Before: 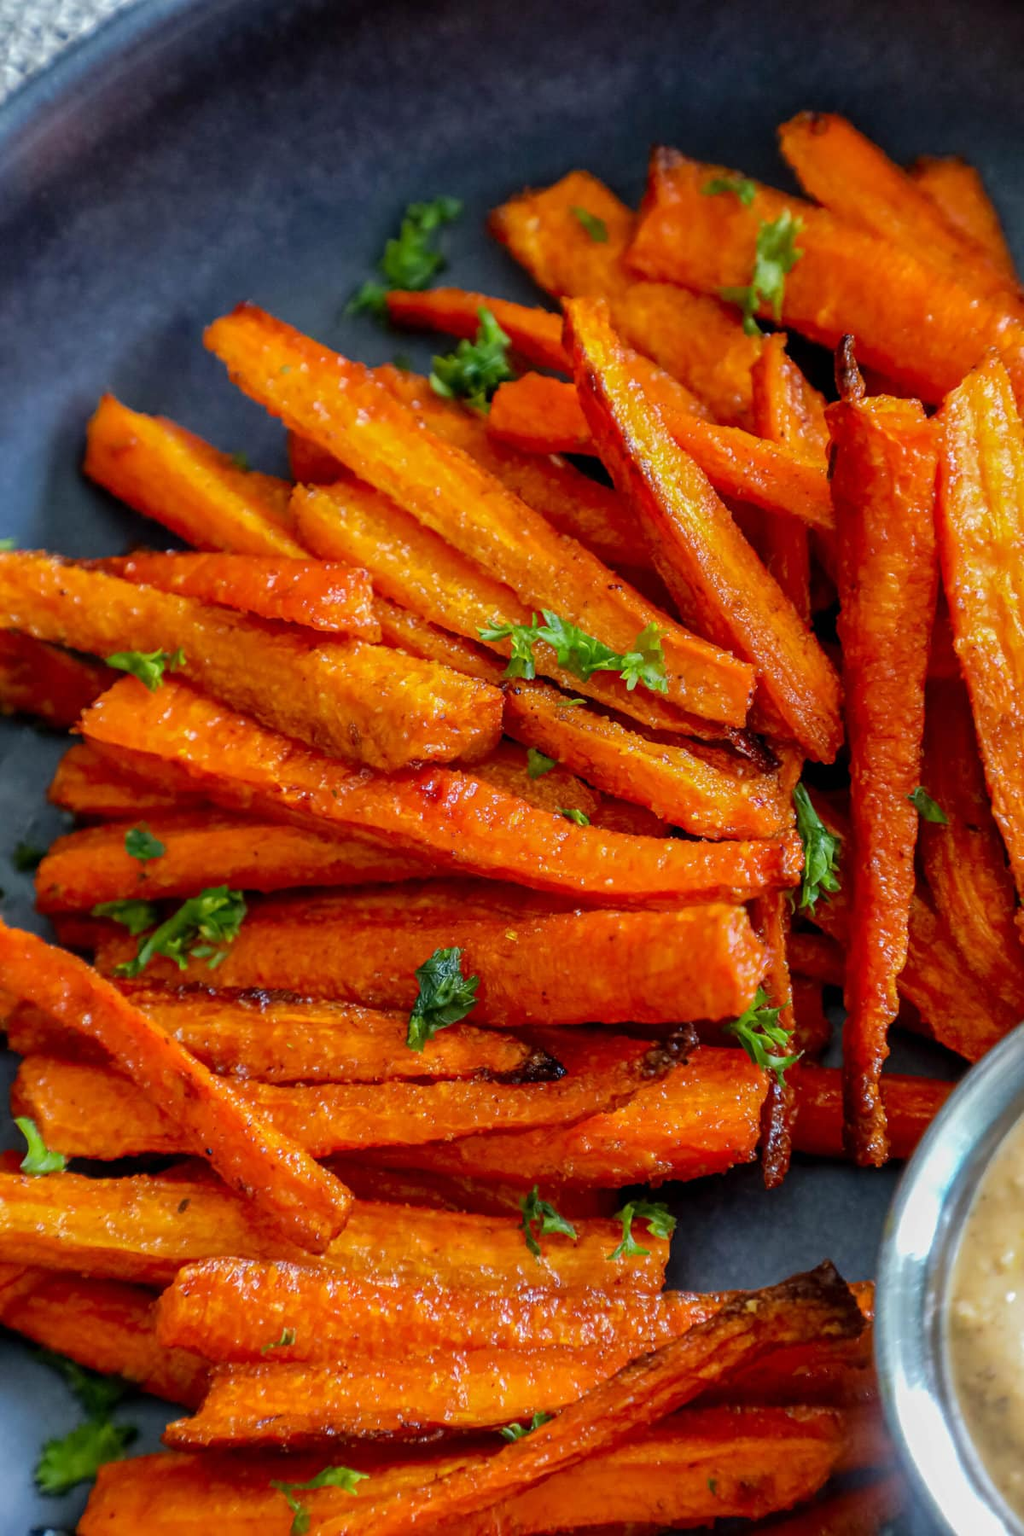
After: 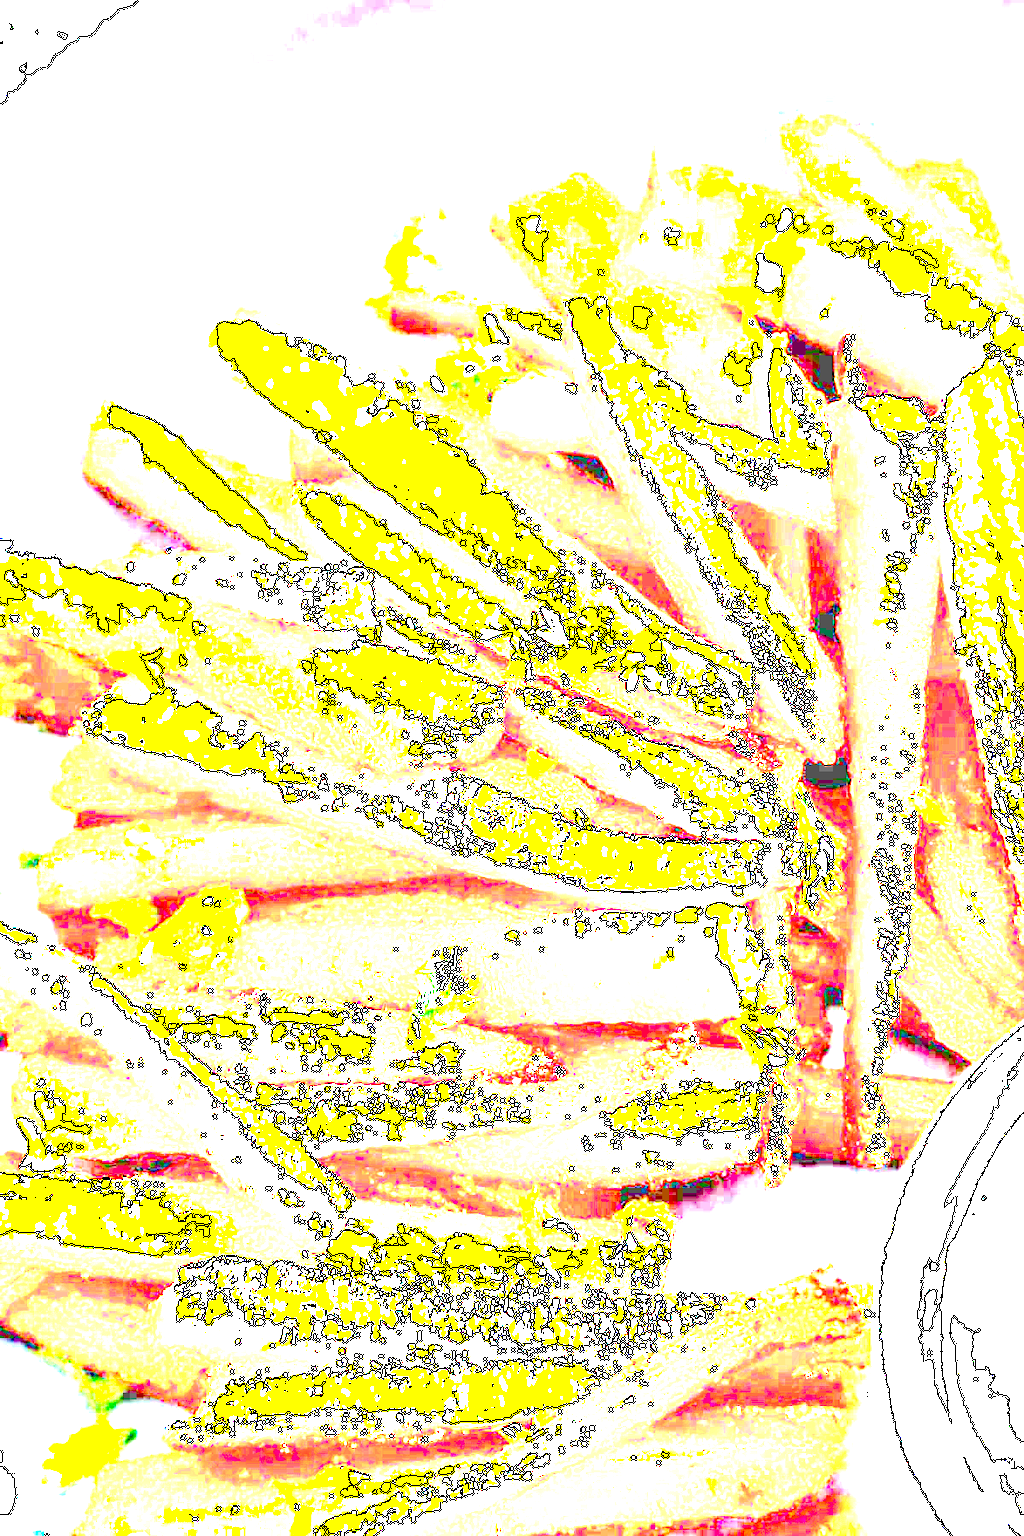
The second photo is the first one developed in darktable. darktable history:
exposure: exposure 7.921 EV, compensate exposure bias true, compensate highlight preservation false
color balance rgb: shadows lift › luminance -20.41%, linear chroma grading › global chroma 8.81%, perceptual saturation grading › global saturation 20%, perceptual saturation grading › highlights -25.123%, perceptual saturation grading › shadows 24.732%, perceptual brilliance grading › global brilliance 11.385%, contrast -9.503%
